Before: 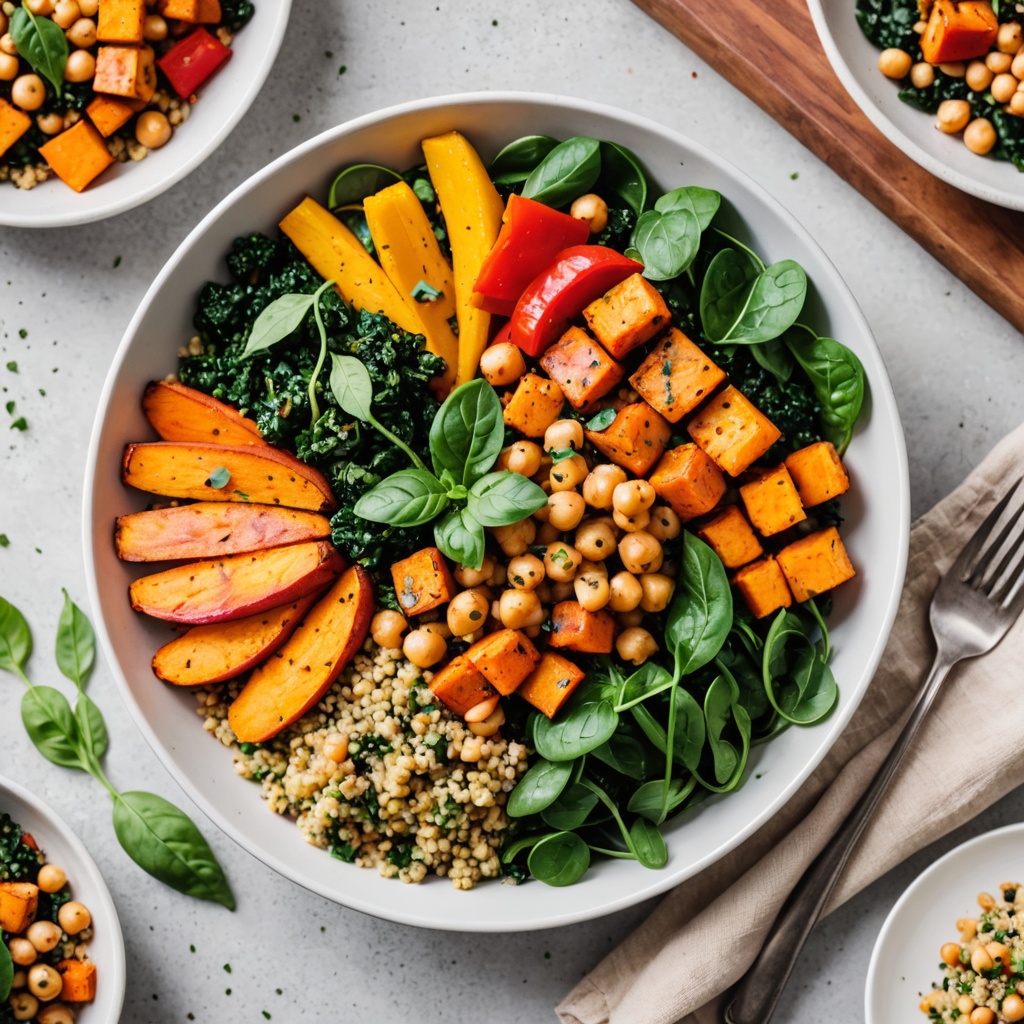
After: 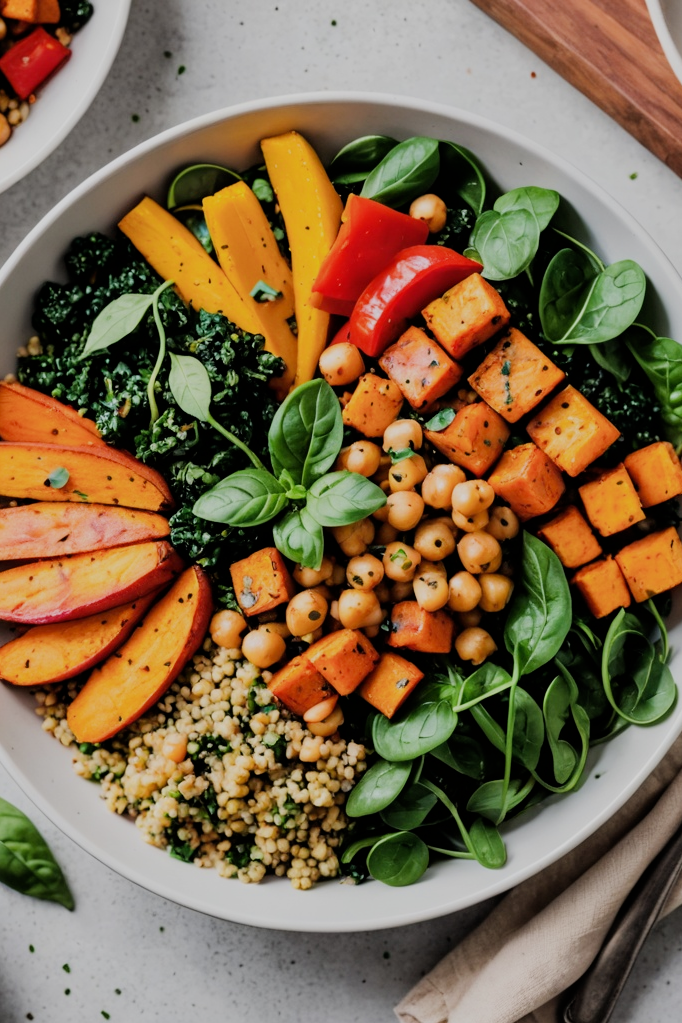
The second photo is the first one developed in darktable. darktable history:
crop and rotate: left 15.754%, right 17.579%
filmic rgb: black relative exposure -7.65 EV, white relative exposure 4.56 EV, hardness 3.61
